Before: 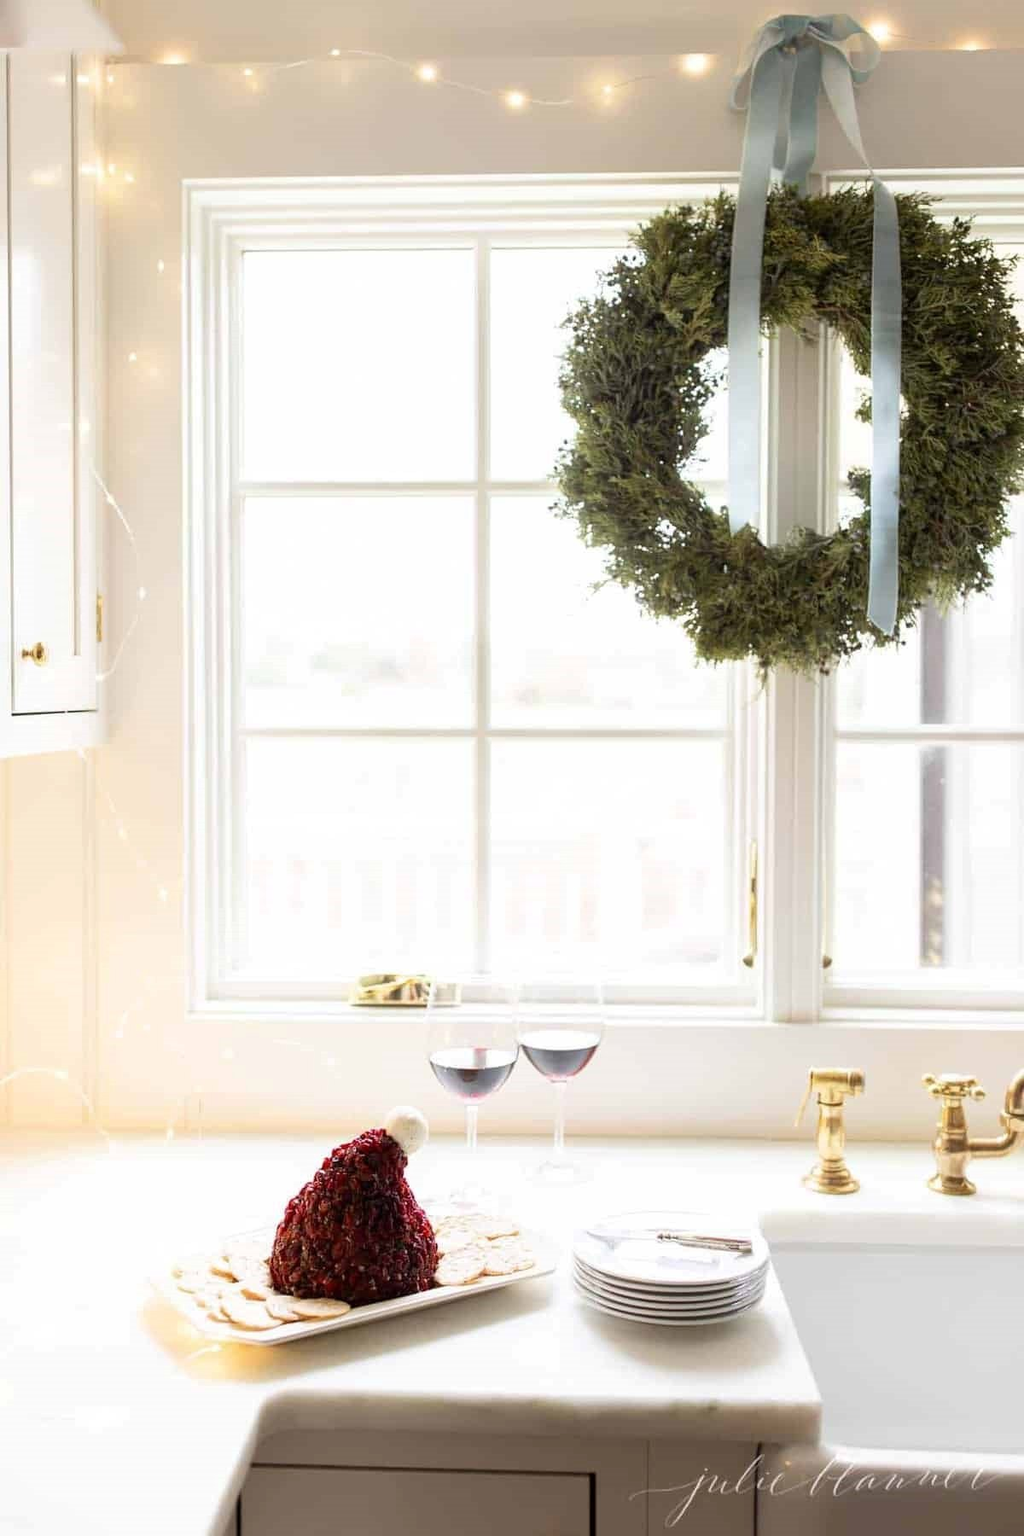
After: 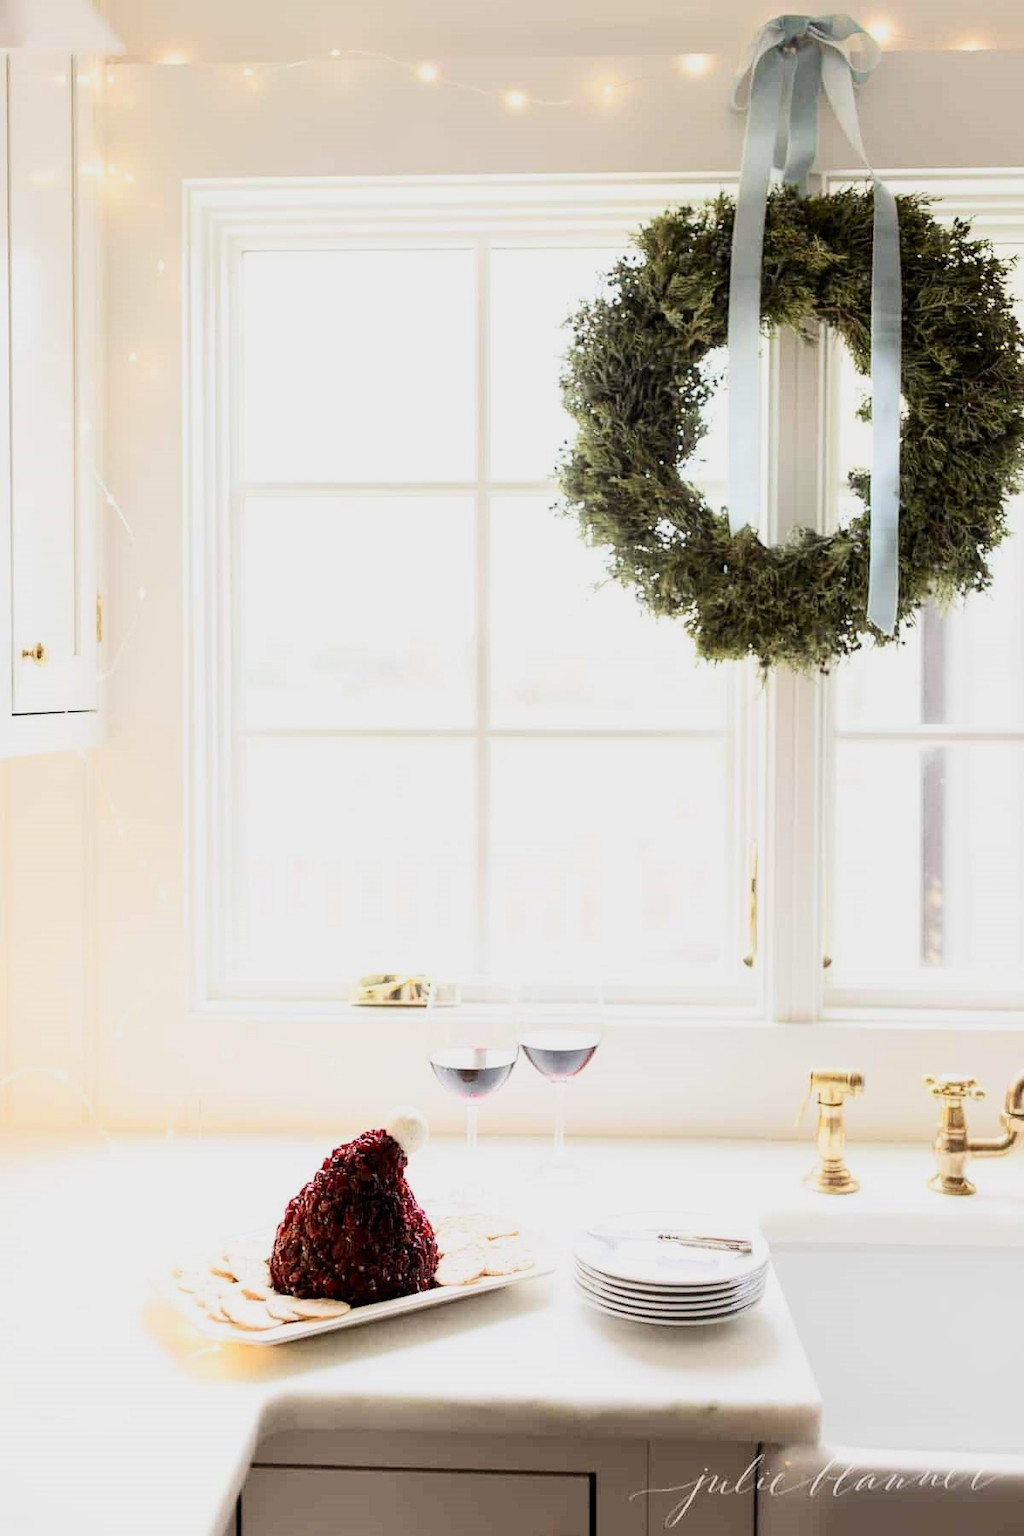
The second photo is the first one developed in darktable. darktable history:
filmic rgb: black relative exposure -7.84 EV, white relative exposure 4.24 EV, hardness 3.86, iterations of high-quality reconstruction 10
contrast brightness saturation: contrast 0.235, brightness 0.091
